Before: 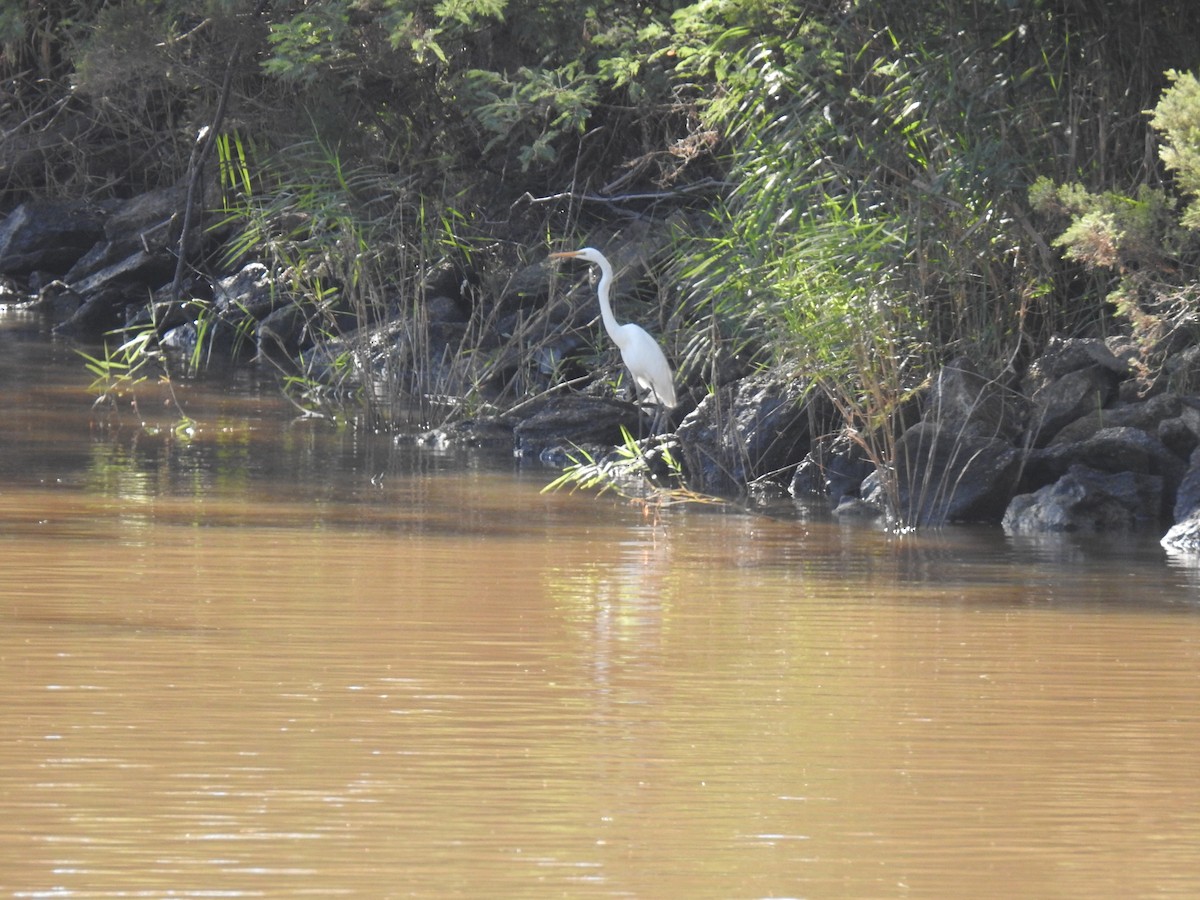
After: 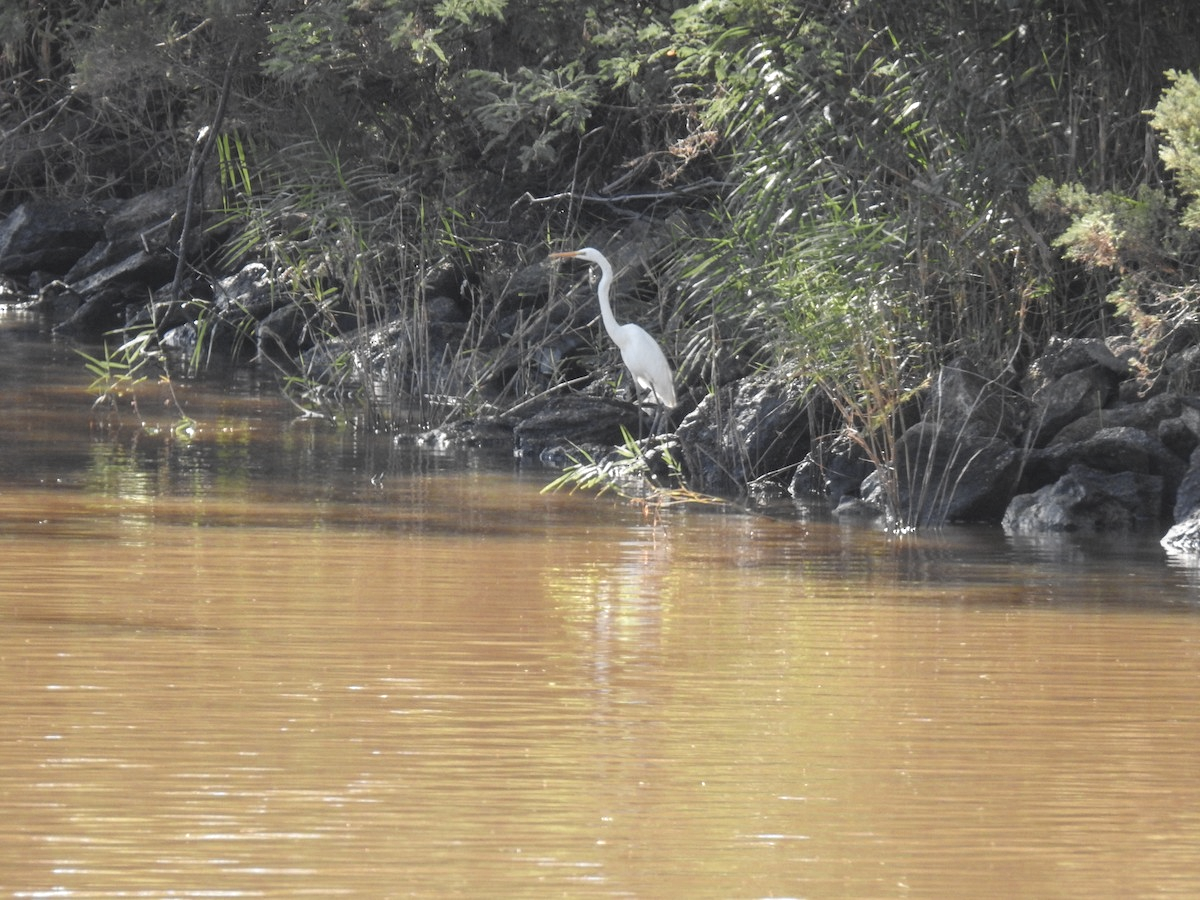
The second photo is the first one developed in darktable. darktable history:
local contrast: on, module defaults
color zones: curves: ch0 [(0.035, 0.242) (0.25, 0.5) (0.384, 0.214) (0.488, 0.255) (0.75, 0.5)]; ch1 [(0.063, 0.379) (0.25, 0.5) (0.354, 0.201) (0.489, 0.085) (0.729, 0.271)]; ch2 [(0.25, 0.5) (0.38, 0.517) (0.442, 0.51) (0.735, 0.456)]
